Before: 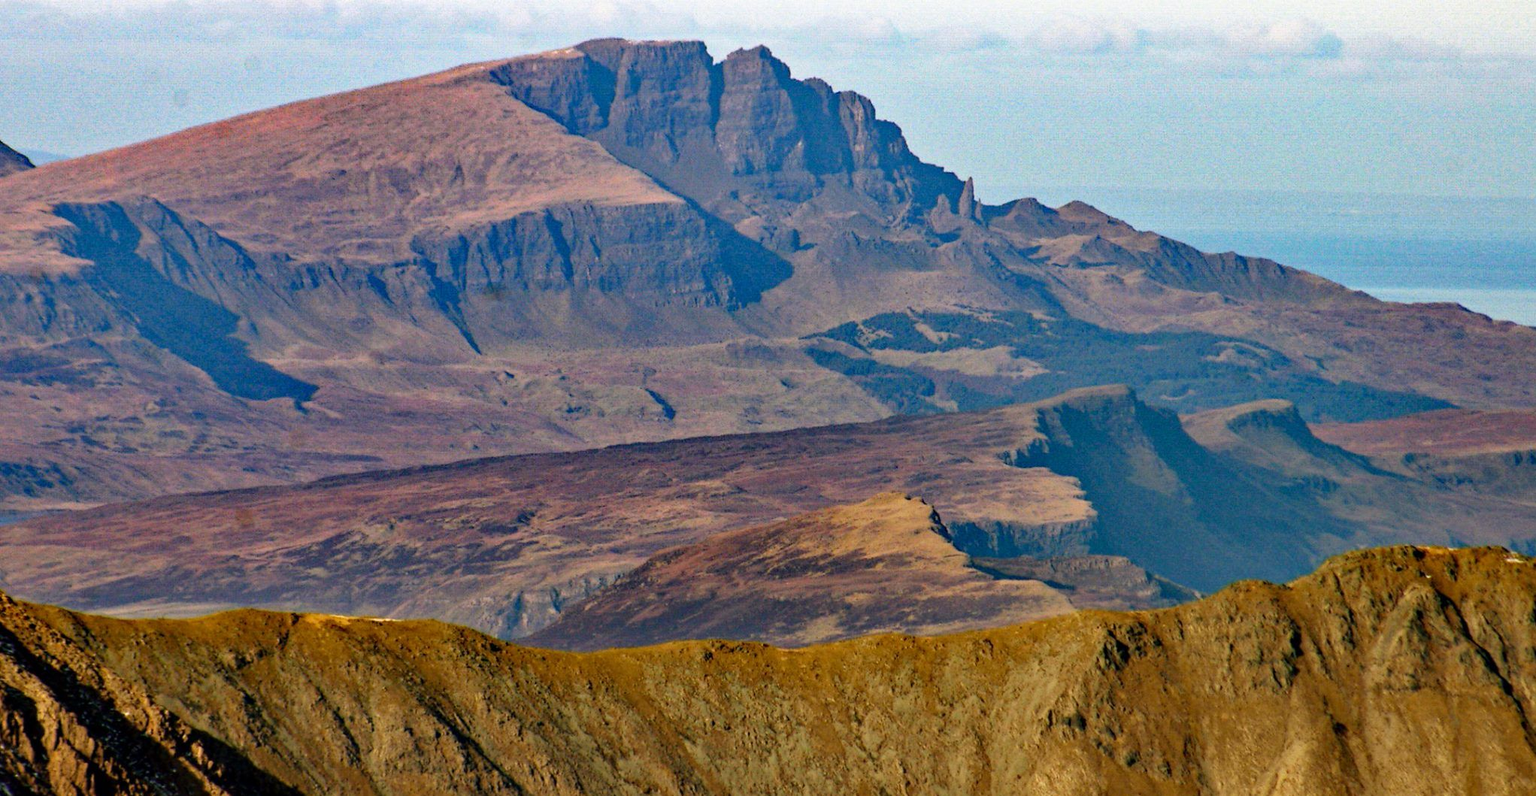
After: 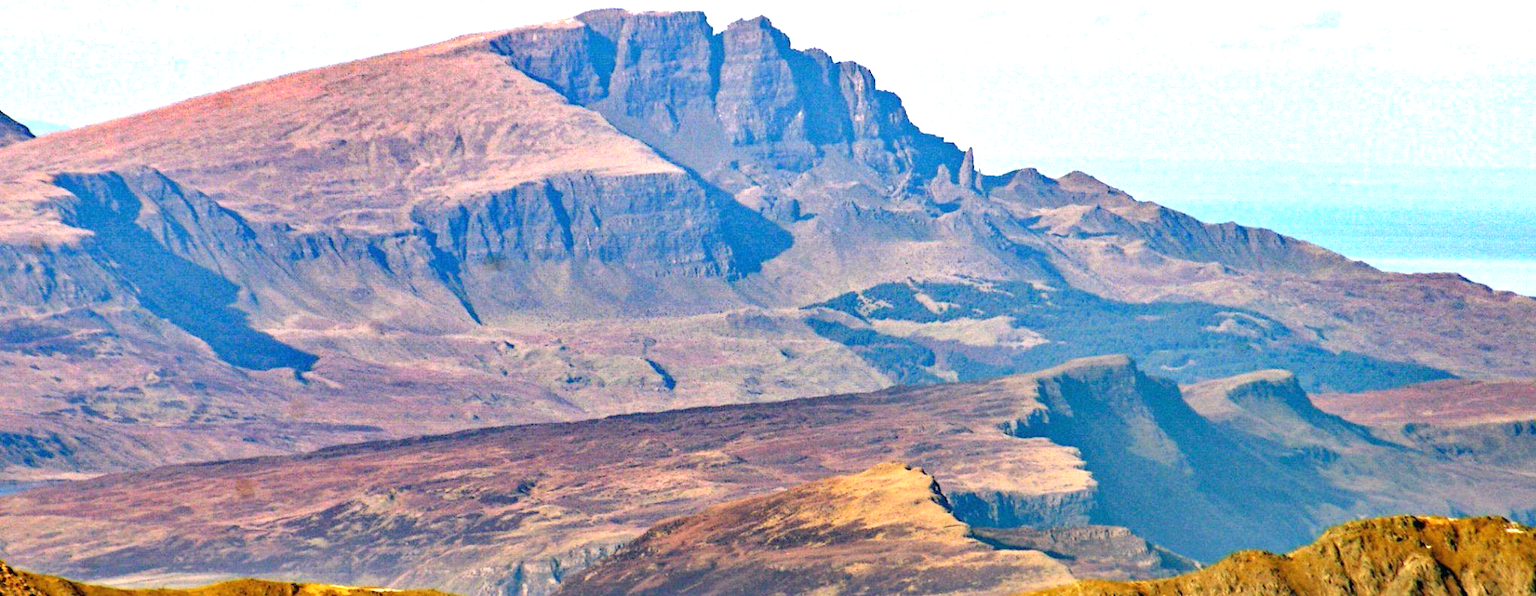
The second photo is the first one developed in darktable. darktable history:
crop: top 3.857%, bottom 21.132%
exposure: black level correction 0, exposure 1.2 EV, compensate highlight preservation false
